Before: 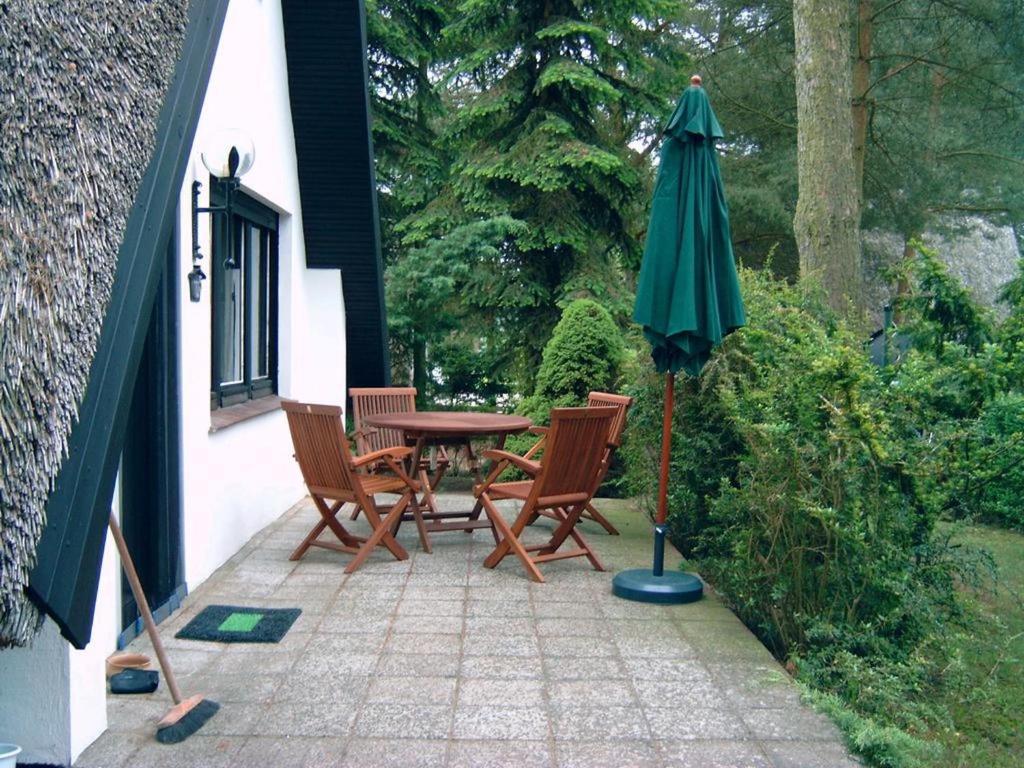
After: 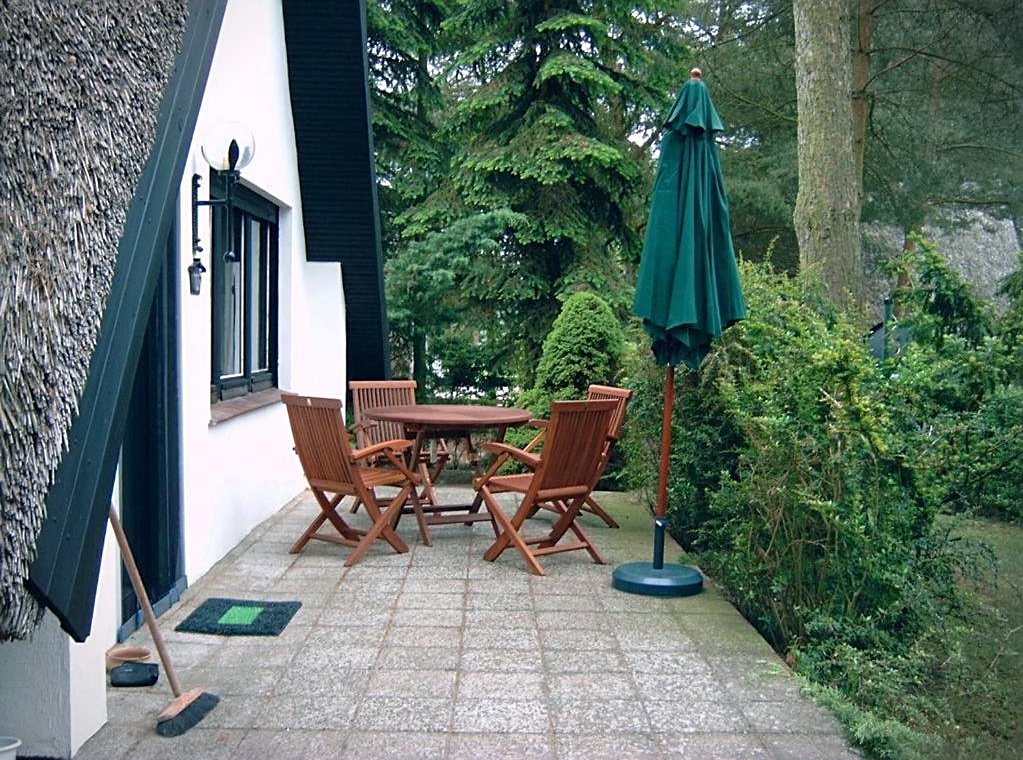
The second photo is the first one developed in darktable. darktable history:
vignetting: fall-off start 79.68%
sharpen: on, module defaults
crop: top 0.966%, right 0.083%
